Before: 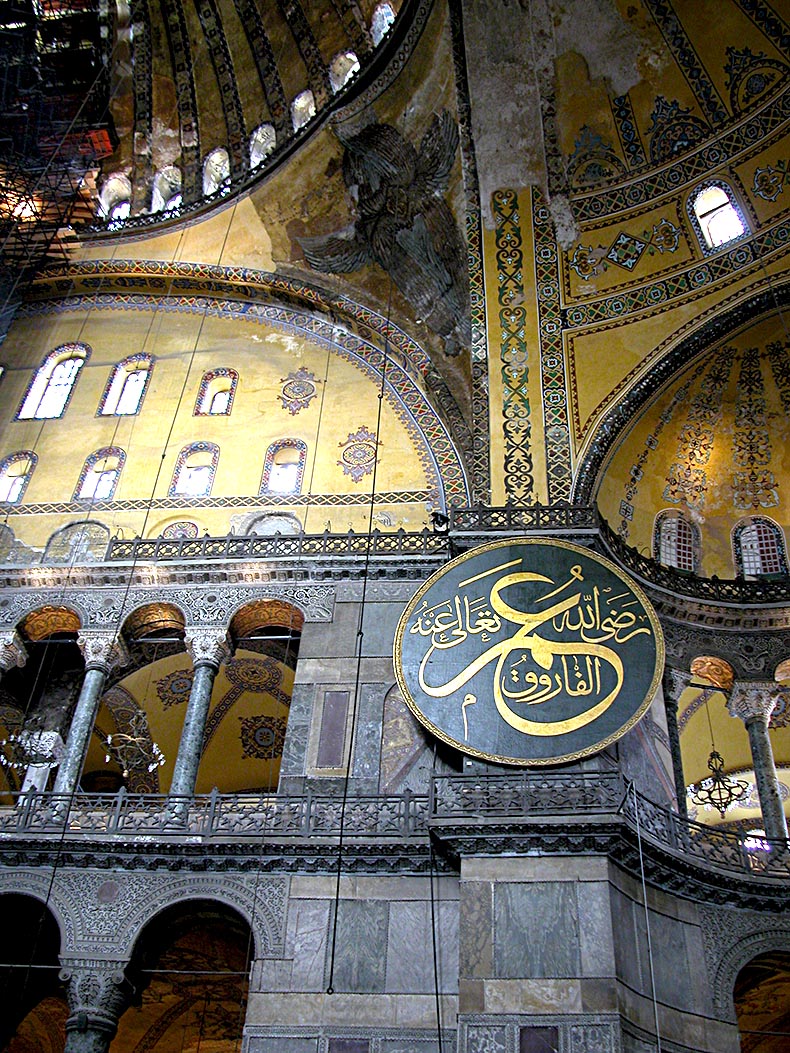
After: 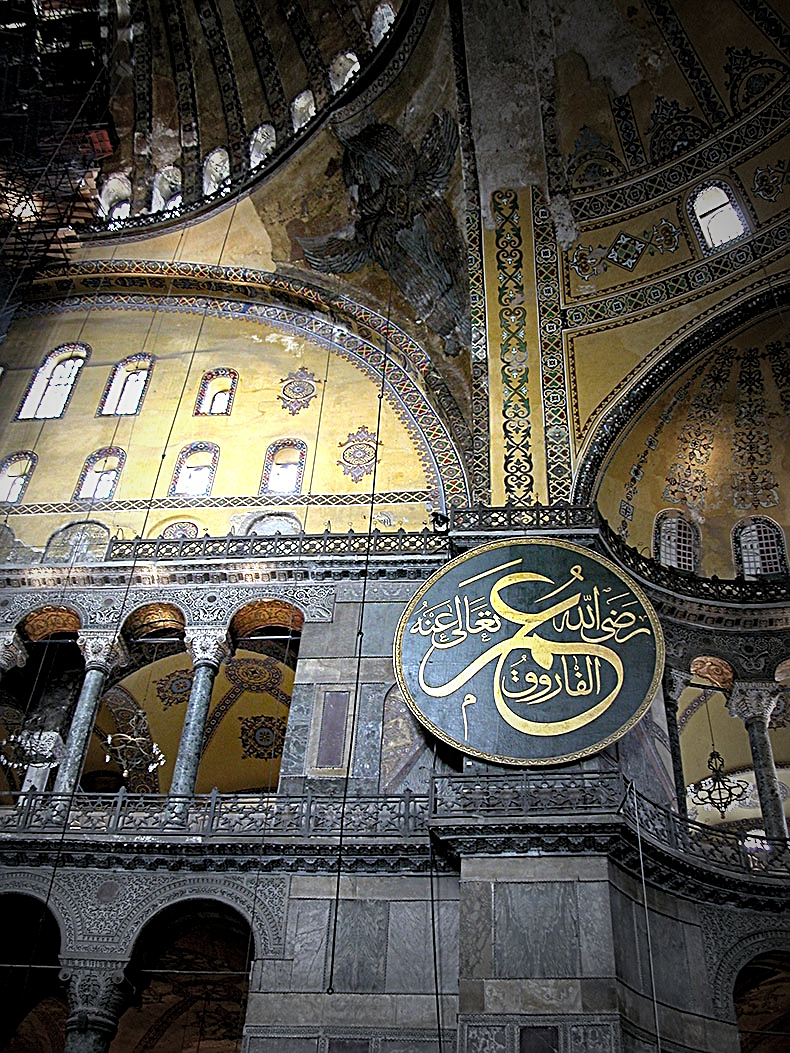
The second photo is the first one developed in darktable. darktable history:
sharpen: on, module defaults
vignetting: fall-off start 33.76%, fall-off radius 64.94%, brightness -0.575, center (-0.12, -0.002), width/height ratio 0.959
